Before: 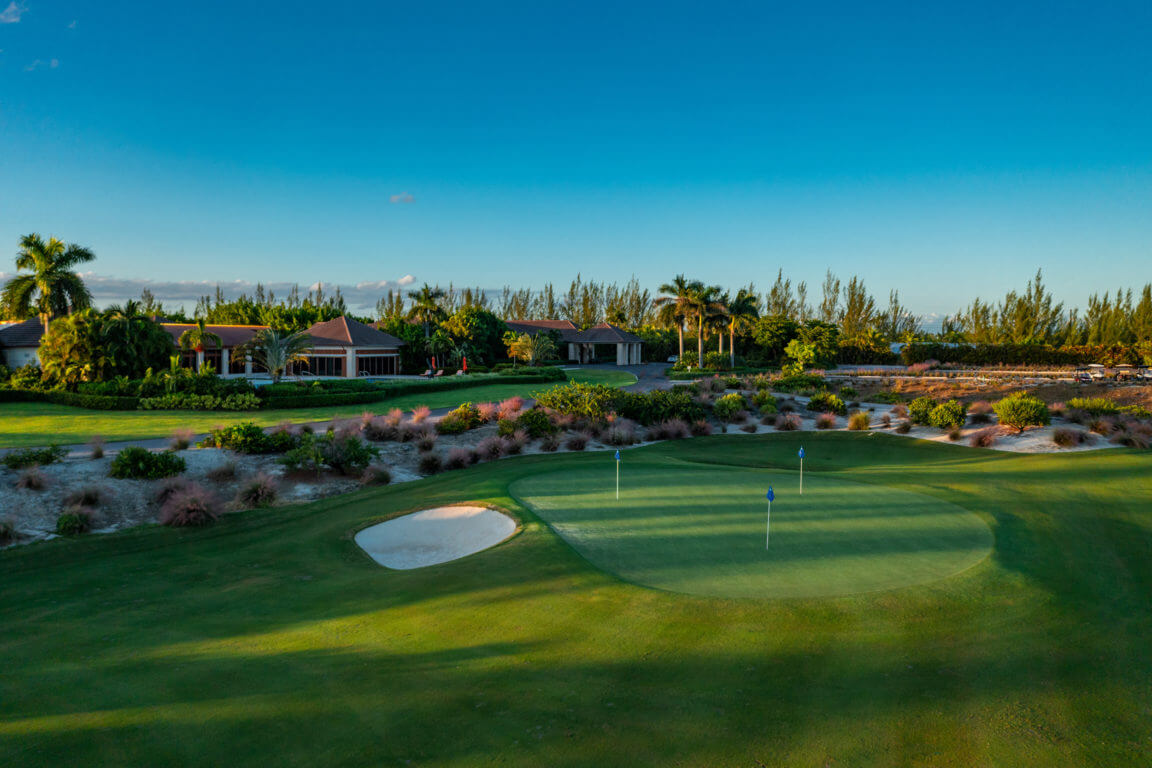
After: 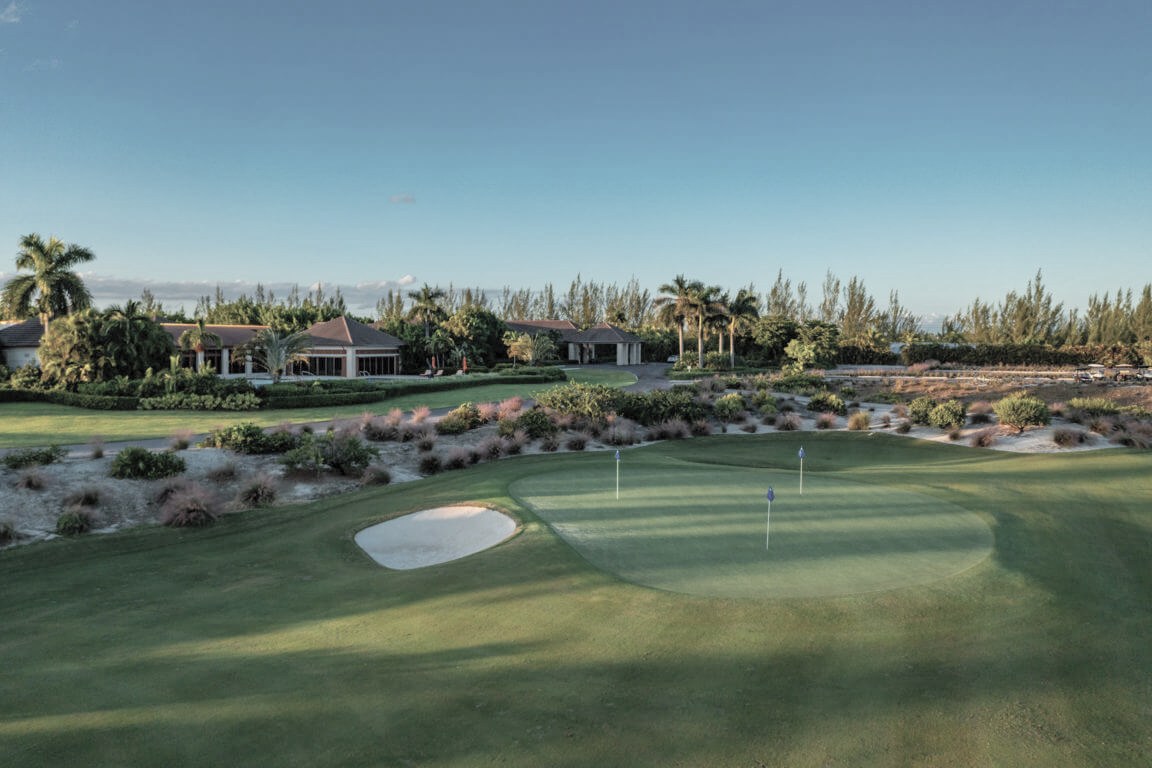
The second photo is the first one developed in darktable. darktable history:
contrast brightness saturation: brightness 0.181, saturation -0.506
